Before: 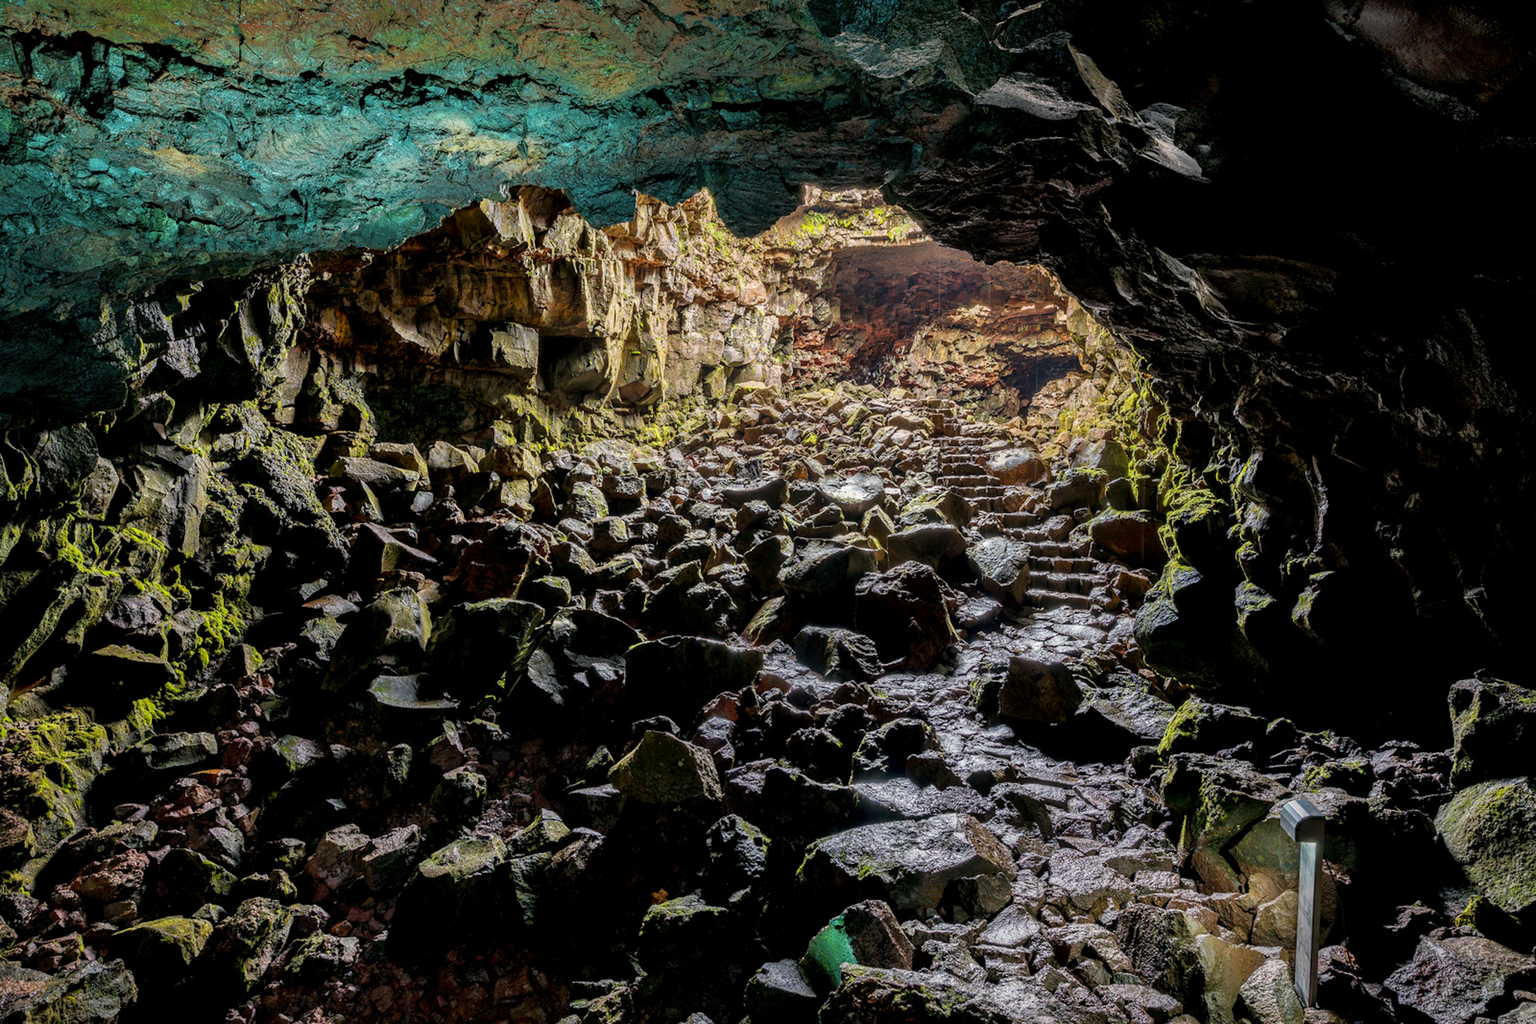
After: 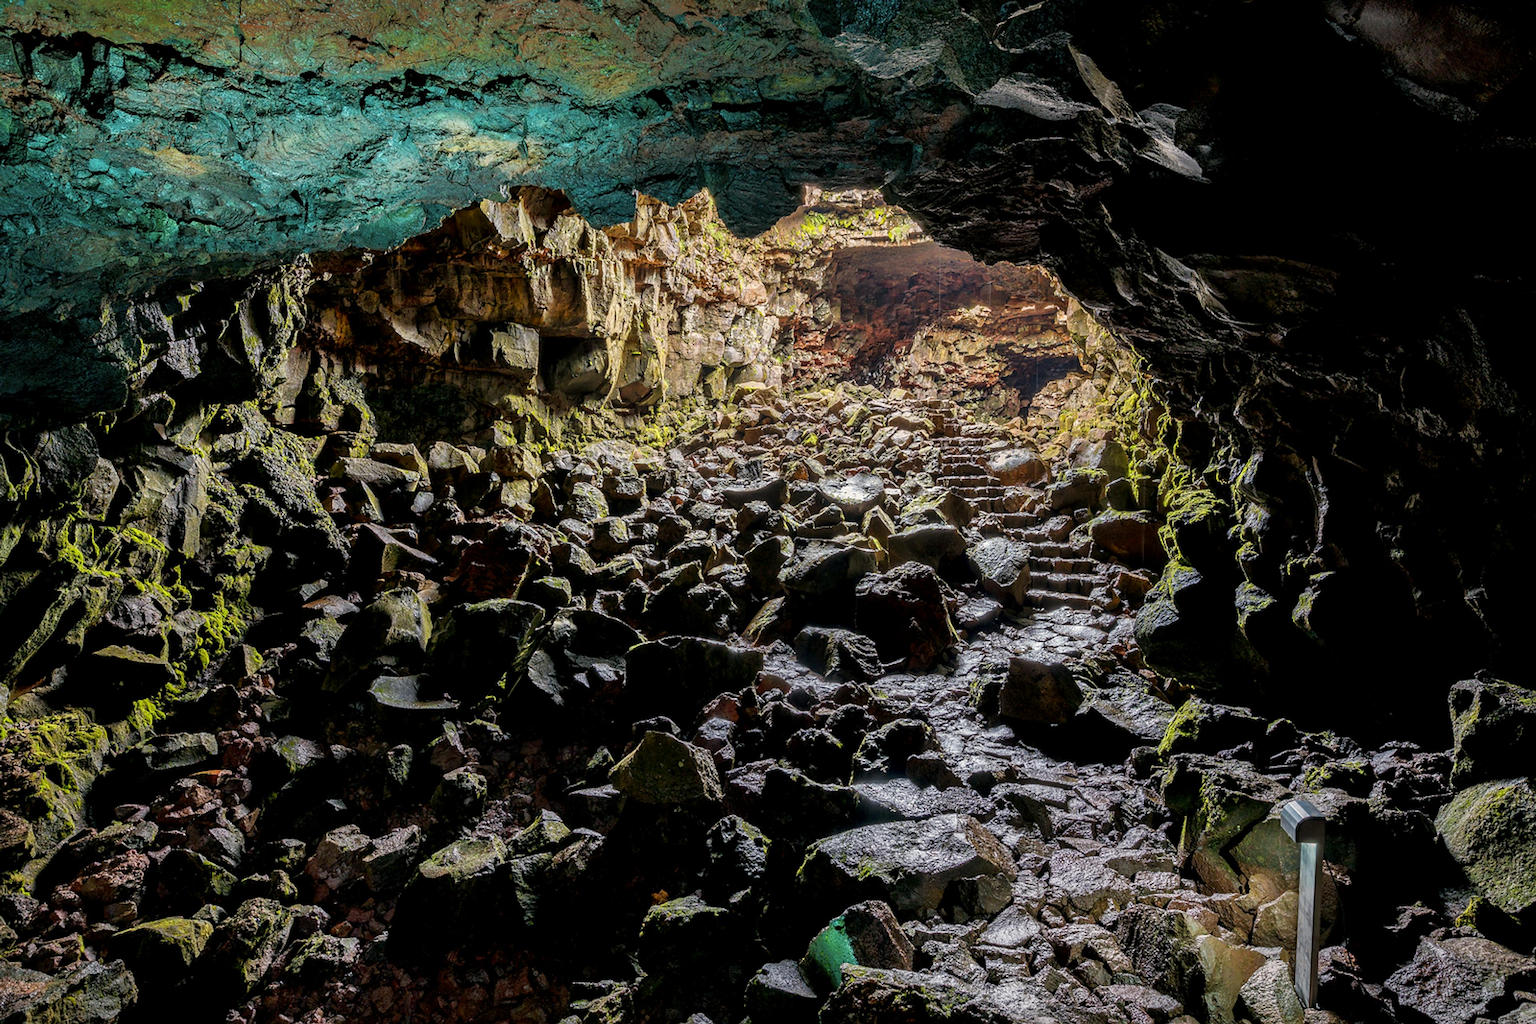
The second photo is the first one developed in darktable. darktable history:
sharpen: radius 1.857, amount 0.399, threshold 1.526
